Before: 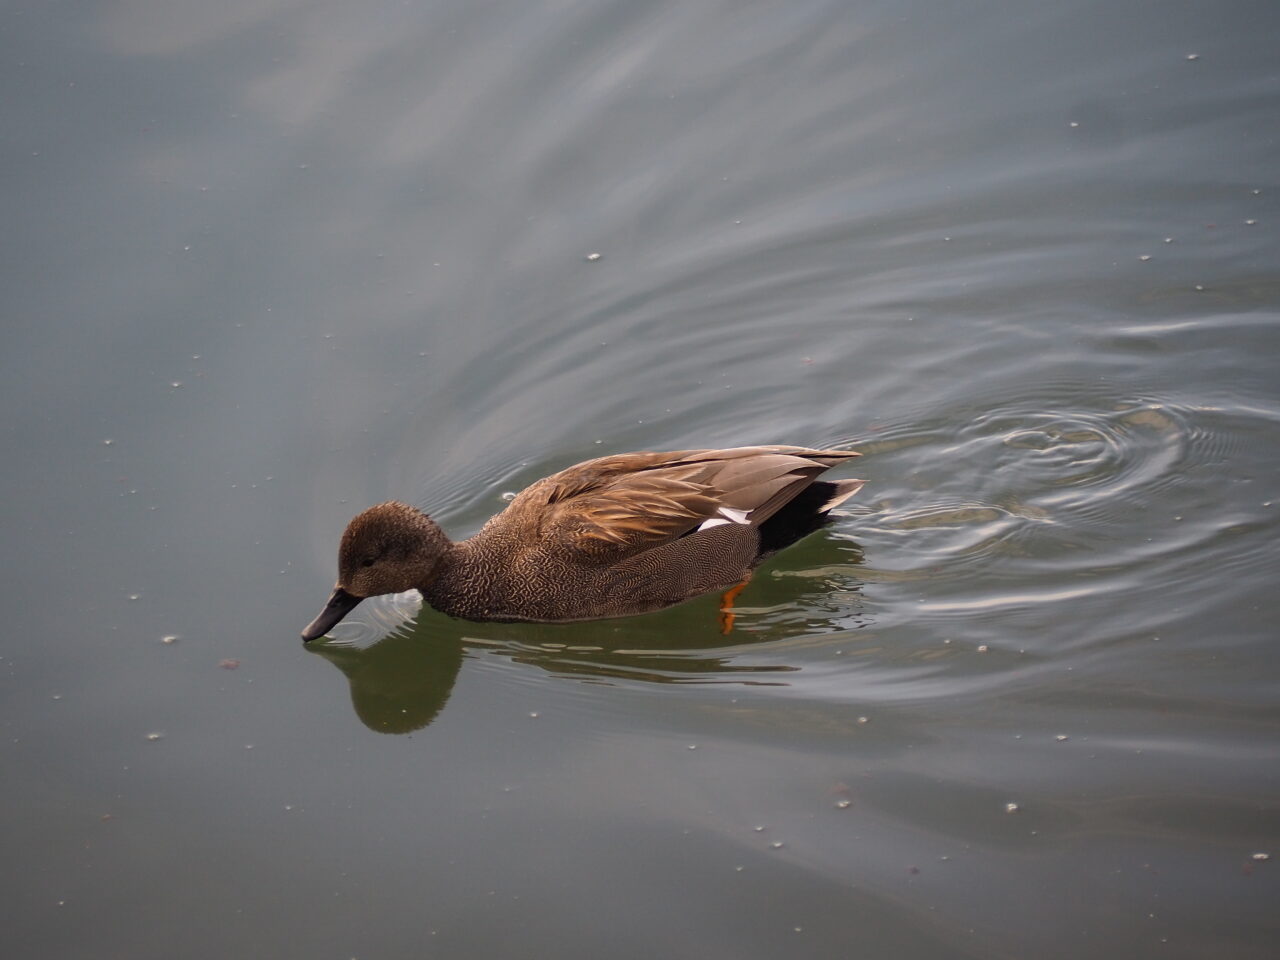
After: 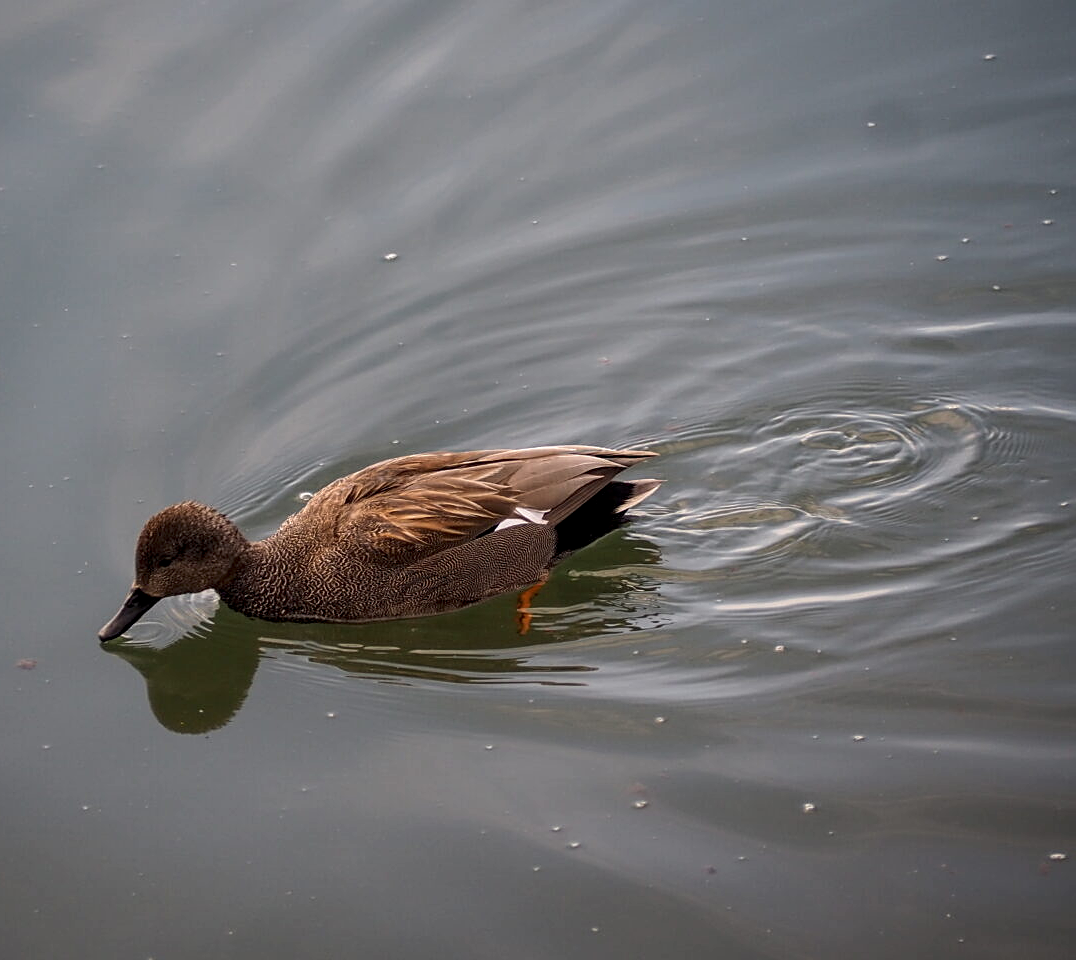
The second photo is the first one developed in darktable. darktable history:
crop: left 15.93%
sharpen: on, module defaults
exposure: black level correction 0.001, compensate exposure bias true, compensate highlight preservation false
local contrast: detail 130%
